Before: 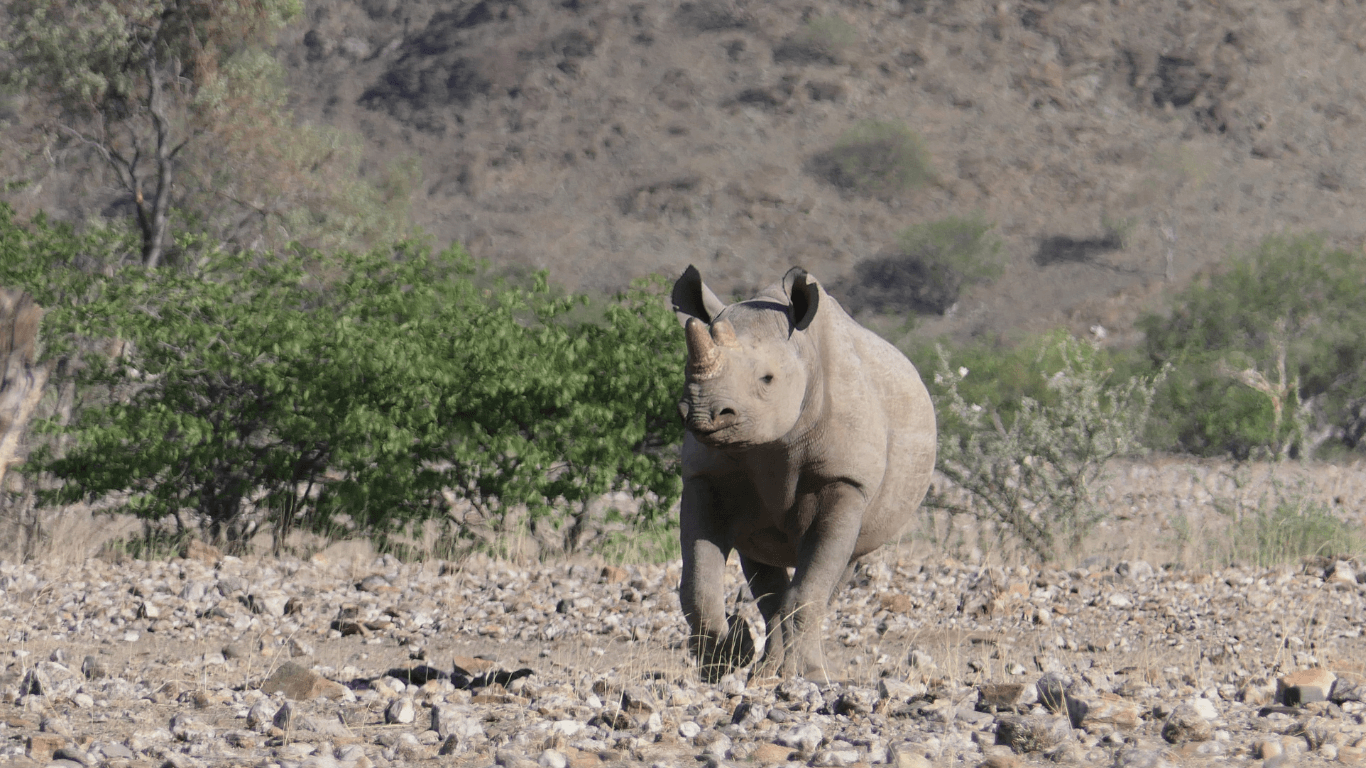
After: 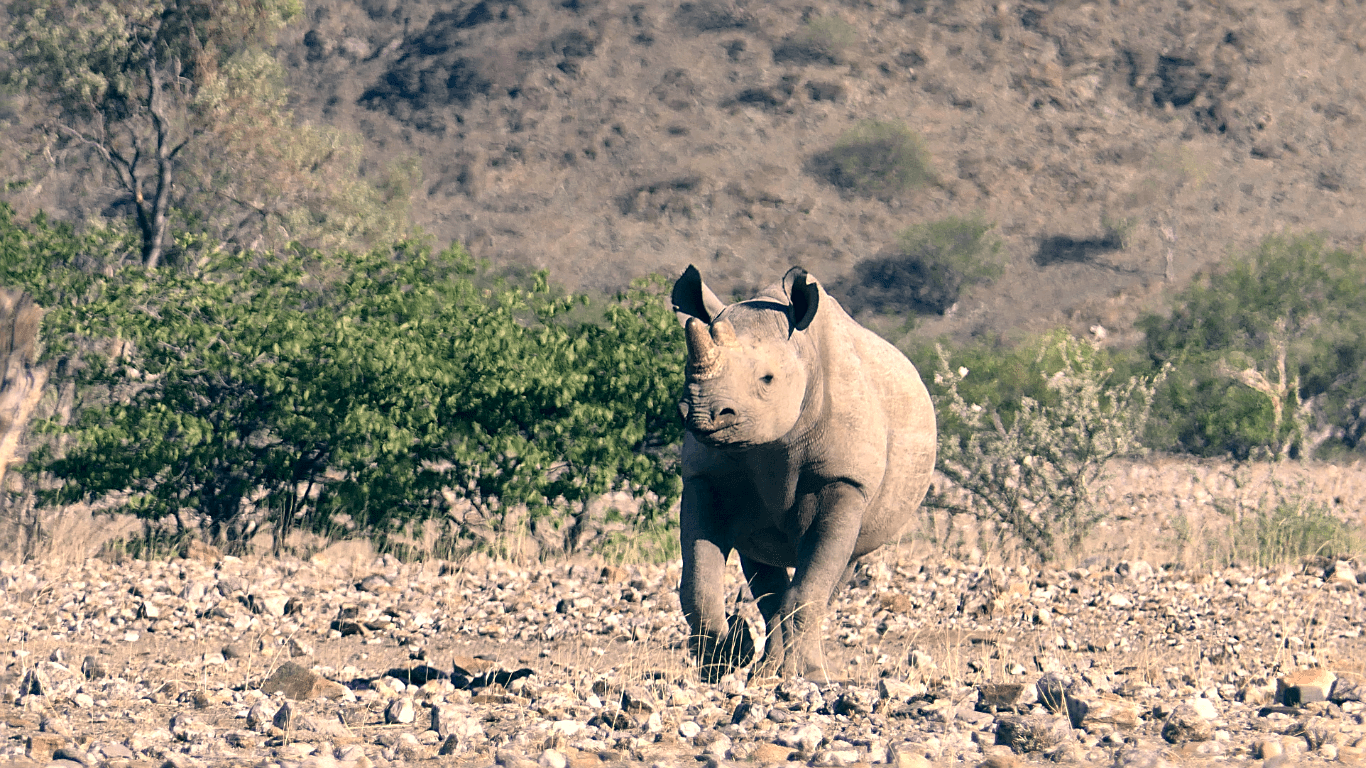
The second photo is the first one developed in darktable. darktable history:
color correction: highlights a* 10.3, highlights b* 14.76, shadows a* -10.13, shadows b* -15.07
sharpen: on, module defaults
local contrast: mode bilateral grid, contrast 50, coarseness 50, detail 150%, midtone range 0.2
tone equalizer: -8 EV -0.383 EV, -7 EV -0.407 EV, -6 EV -0.33 EV, -5 EV -0.198 EV, -3 EV 0.209 EV, -2 EV 0.326 EV, -1 EV 0.391 EV, +0 EV 0.436 EV
